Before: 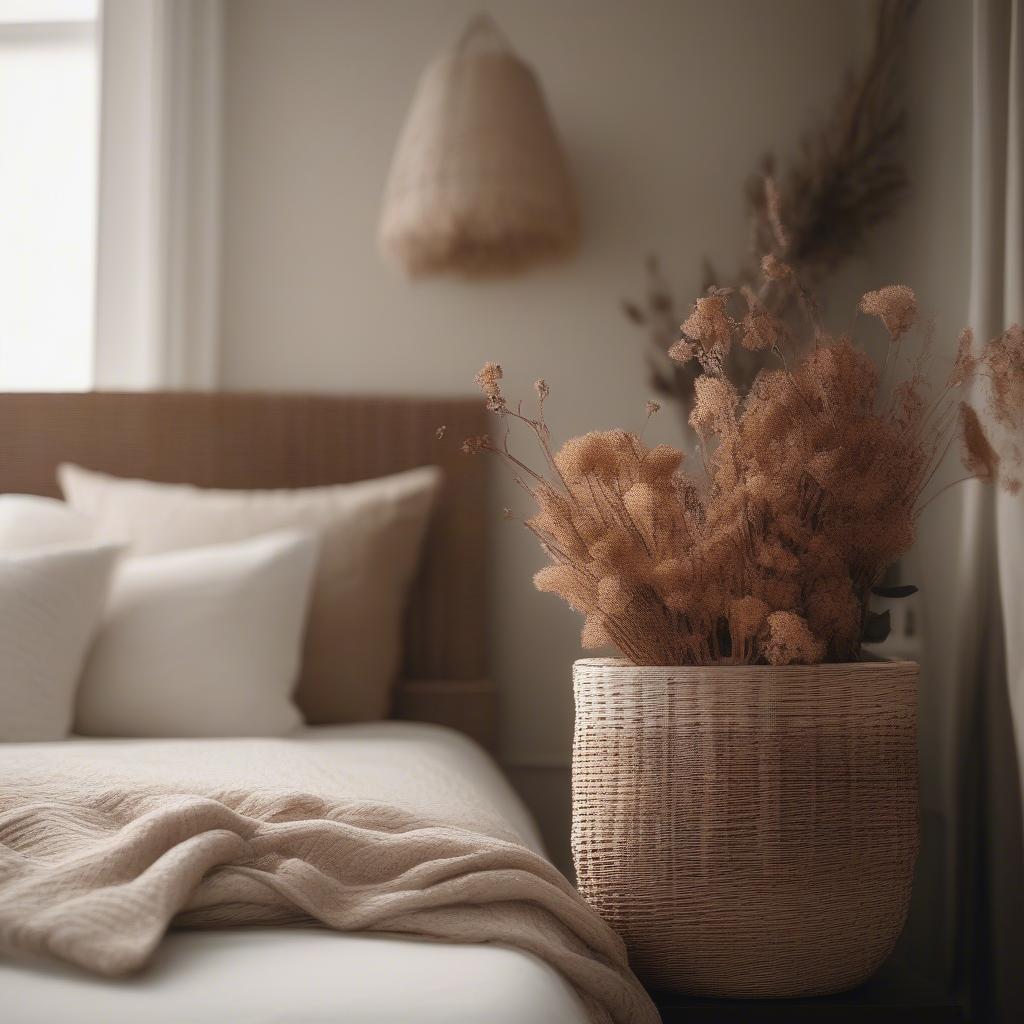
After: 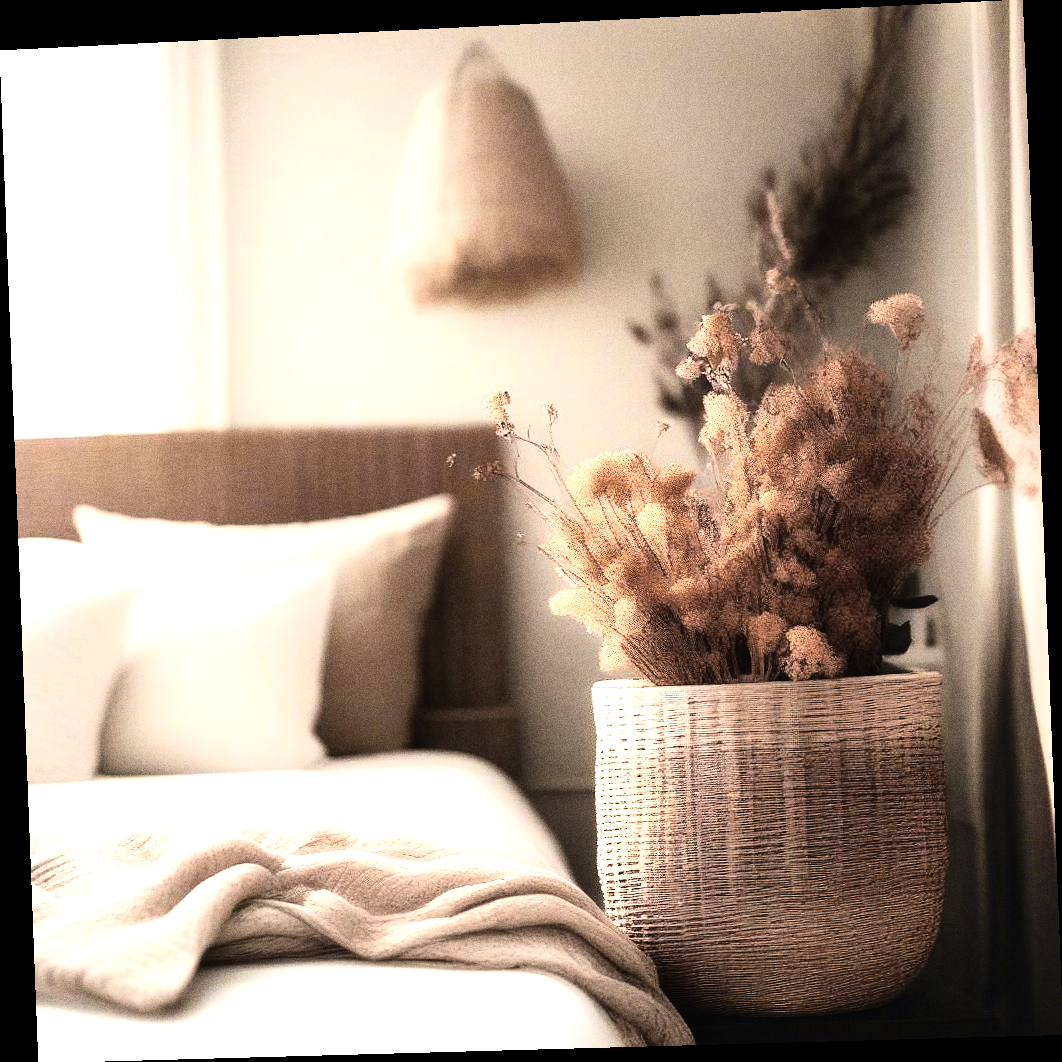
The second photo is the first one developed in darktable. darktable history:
rotate and perspective: rotation -2.22°, lens shift (horizontal) -0.022, automatic cropping off
rgb curve: curves: ch0 [(0, 0) (0.21, 0.15) (0.24, 0.21) (0.5, 0.75) (0.75, 0.96) (0.89, 0.99) (1, 1)]; ch1 [(0, 0.02) (0.21, 0.13) (0.25, 0.2) (0.5, 0.67) (0.75, 0.9) (0.89, 0.97) (1, 1)]; ch2 [(0, 0.02) (0.21, 0.13) (0.25, 0.2) (0.5, 0.67) (0.75, 0.9) (0.89, 0.97) (1, 1)], compensate middle gray true
grain: coarseness 0.09 ISO, strength 40%
exposure: exposure 0.2 EV, compensate highlight preservation false
shadows and highlights: radius 110.86, shadows 51.09, white point adjustment 9.16, highlights -4.17, highlights color adjustment 32.2%, soften with gaussian
